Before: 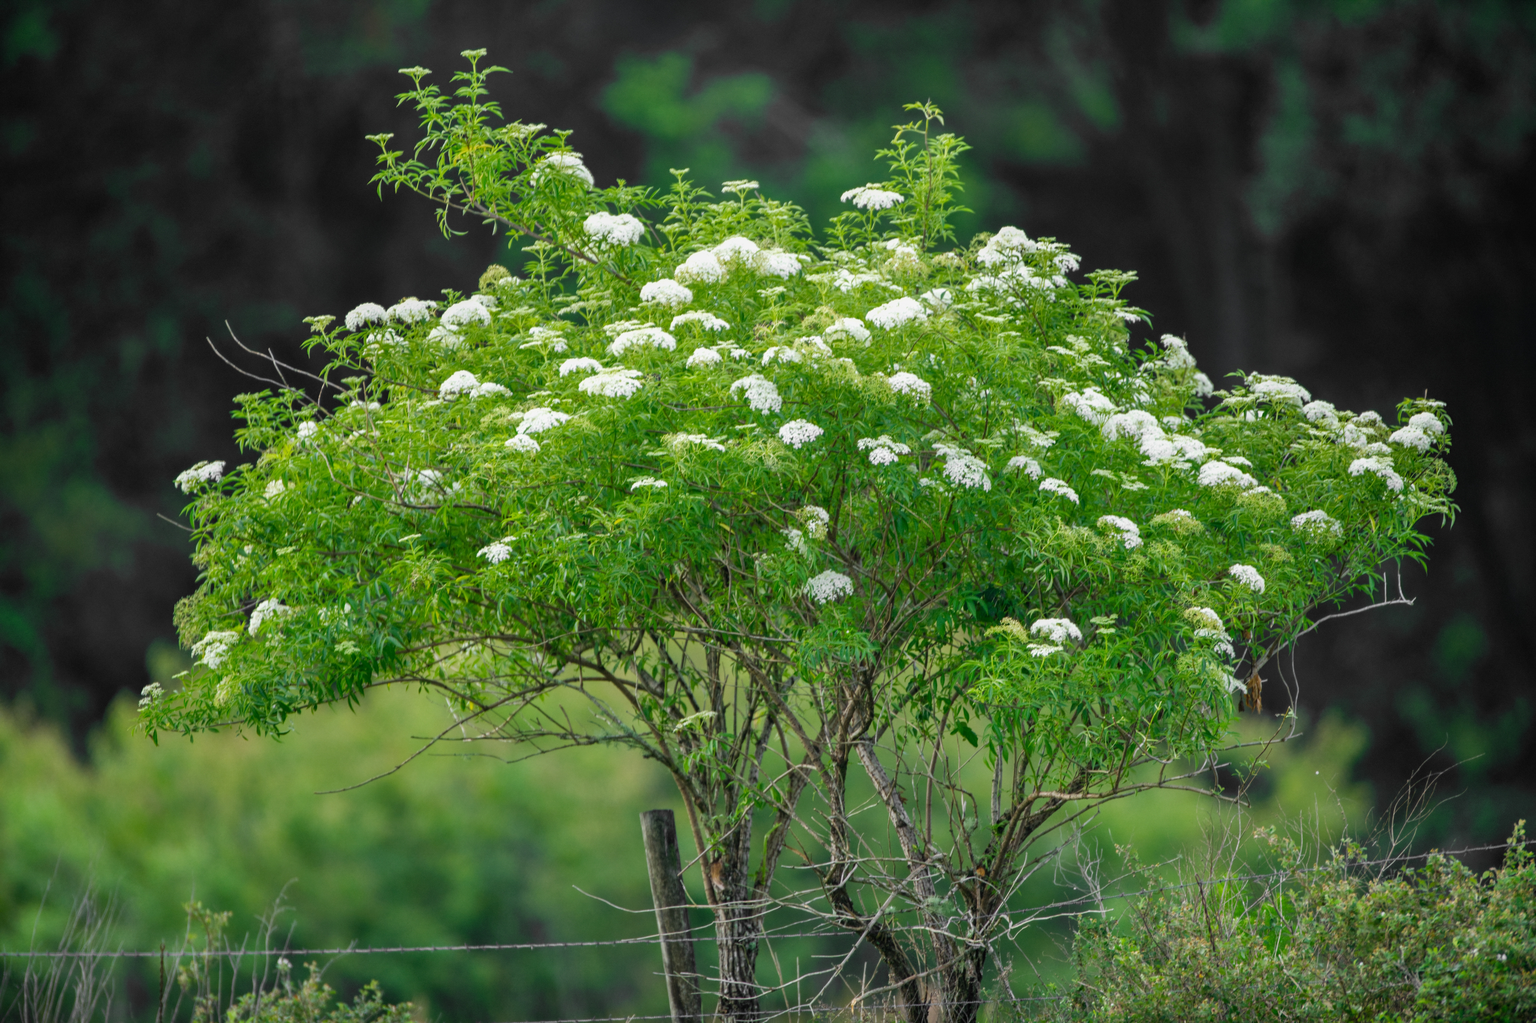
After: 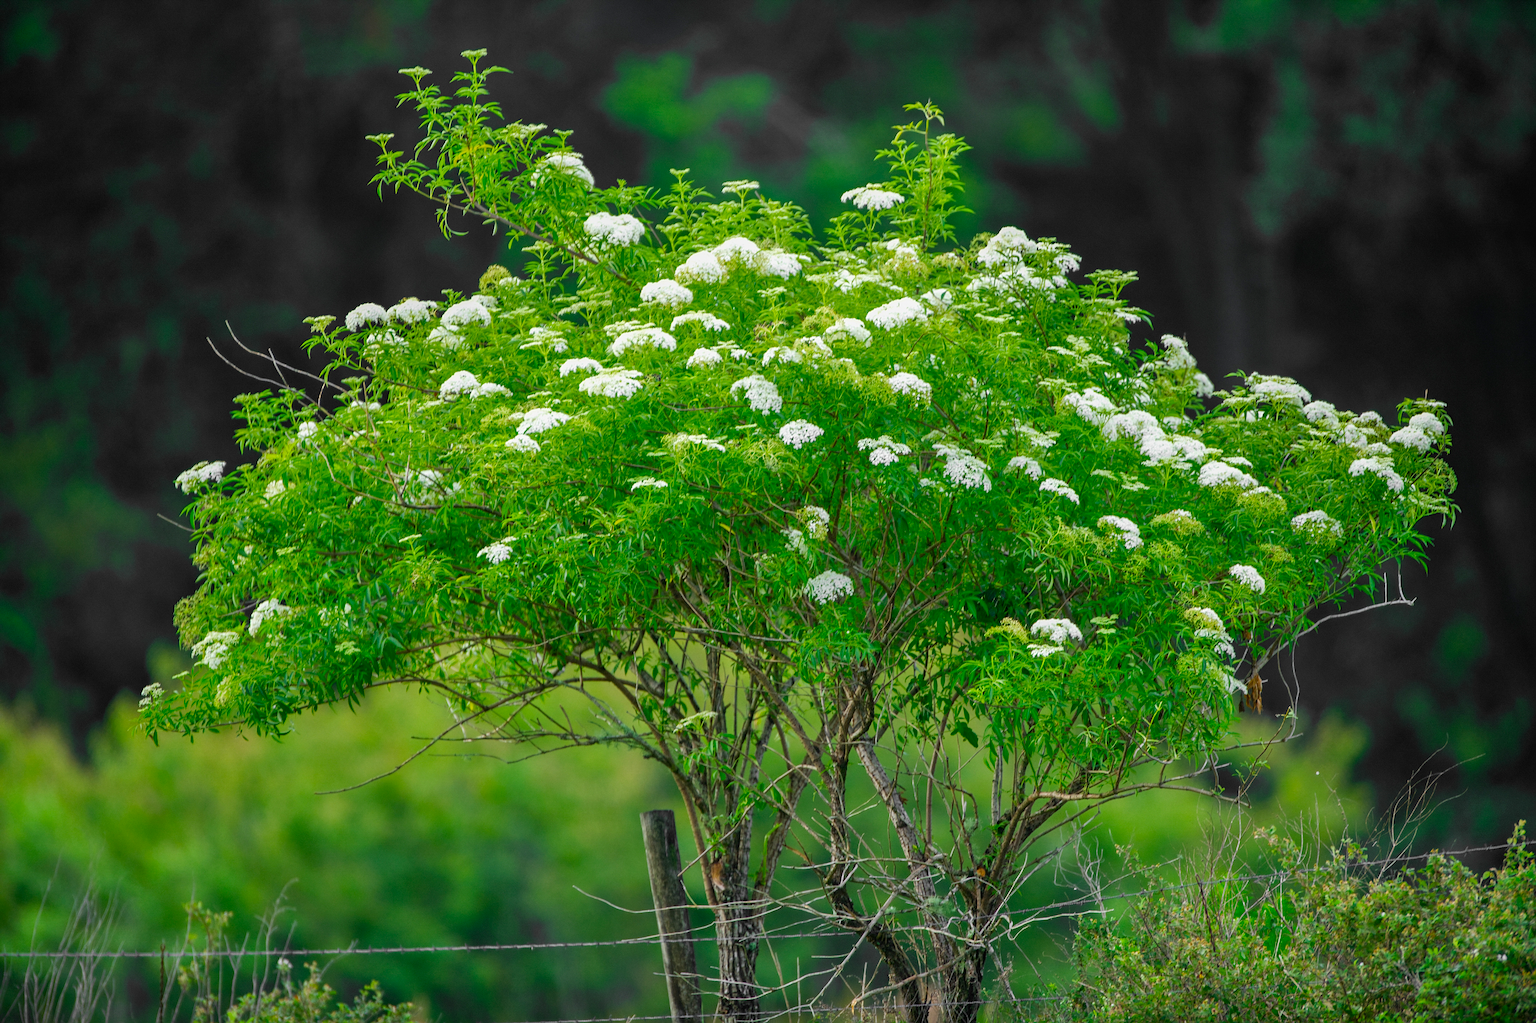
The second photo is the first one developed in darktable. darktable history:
shadows and highlights: shadows 10.15, white point adjustment 0.92, highlights -39.51
sharpen: on, module defaults
contrast brightness saturation: brightness -0.019, saturation 0.36
